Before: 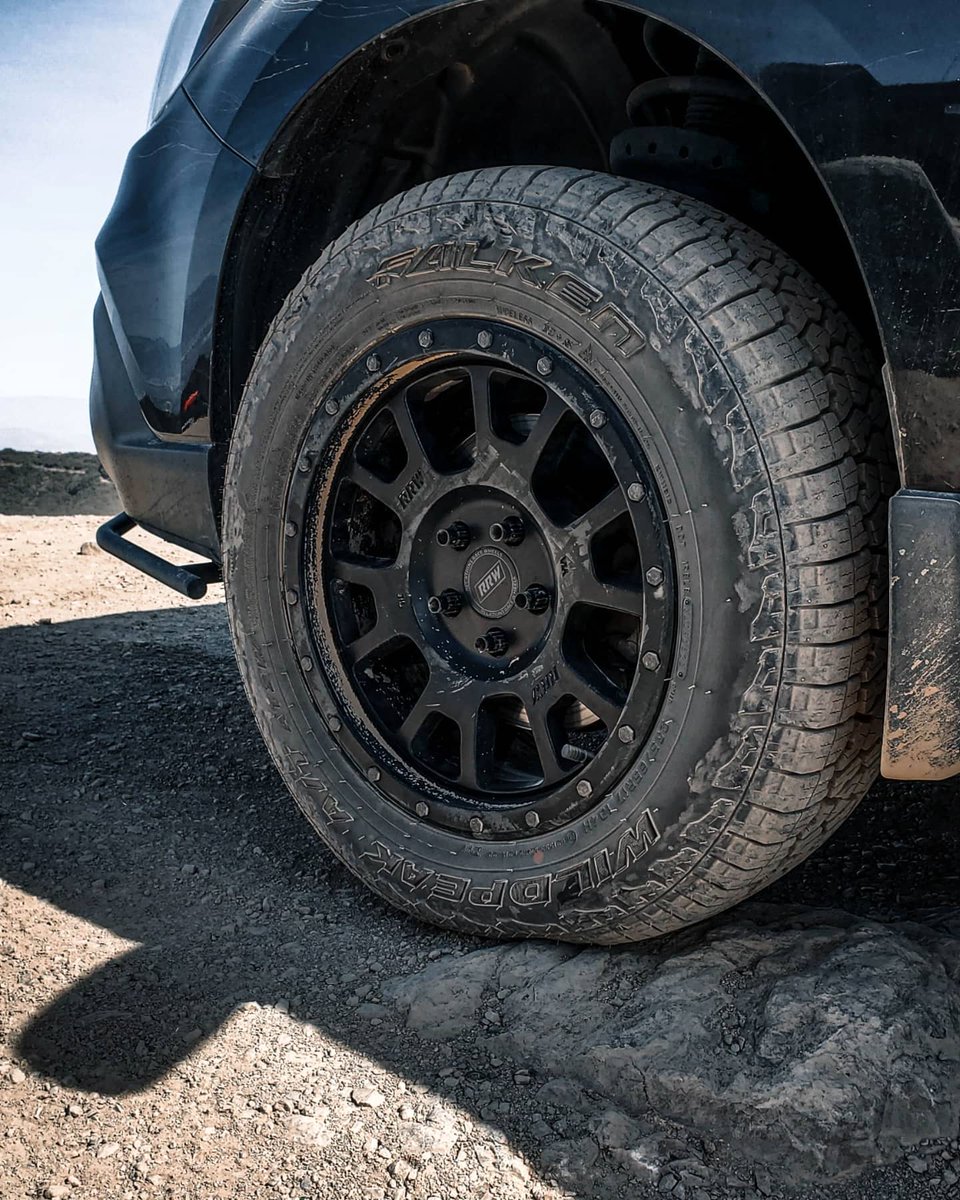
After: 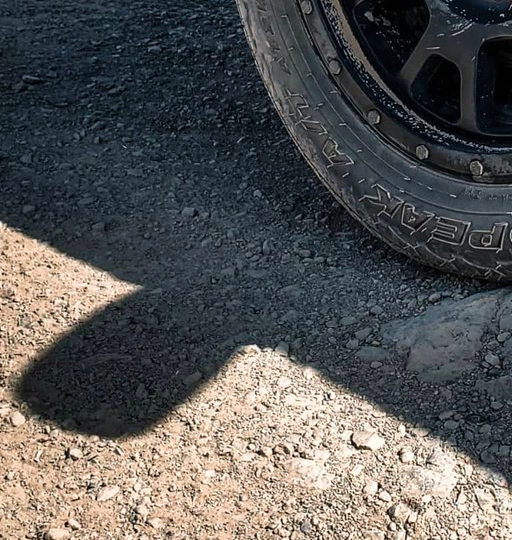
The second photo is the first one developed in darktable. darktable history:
velvia: on, module defaults
crop and rotate: top 54.778%, right 46.61%, bottom 0.159%
